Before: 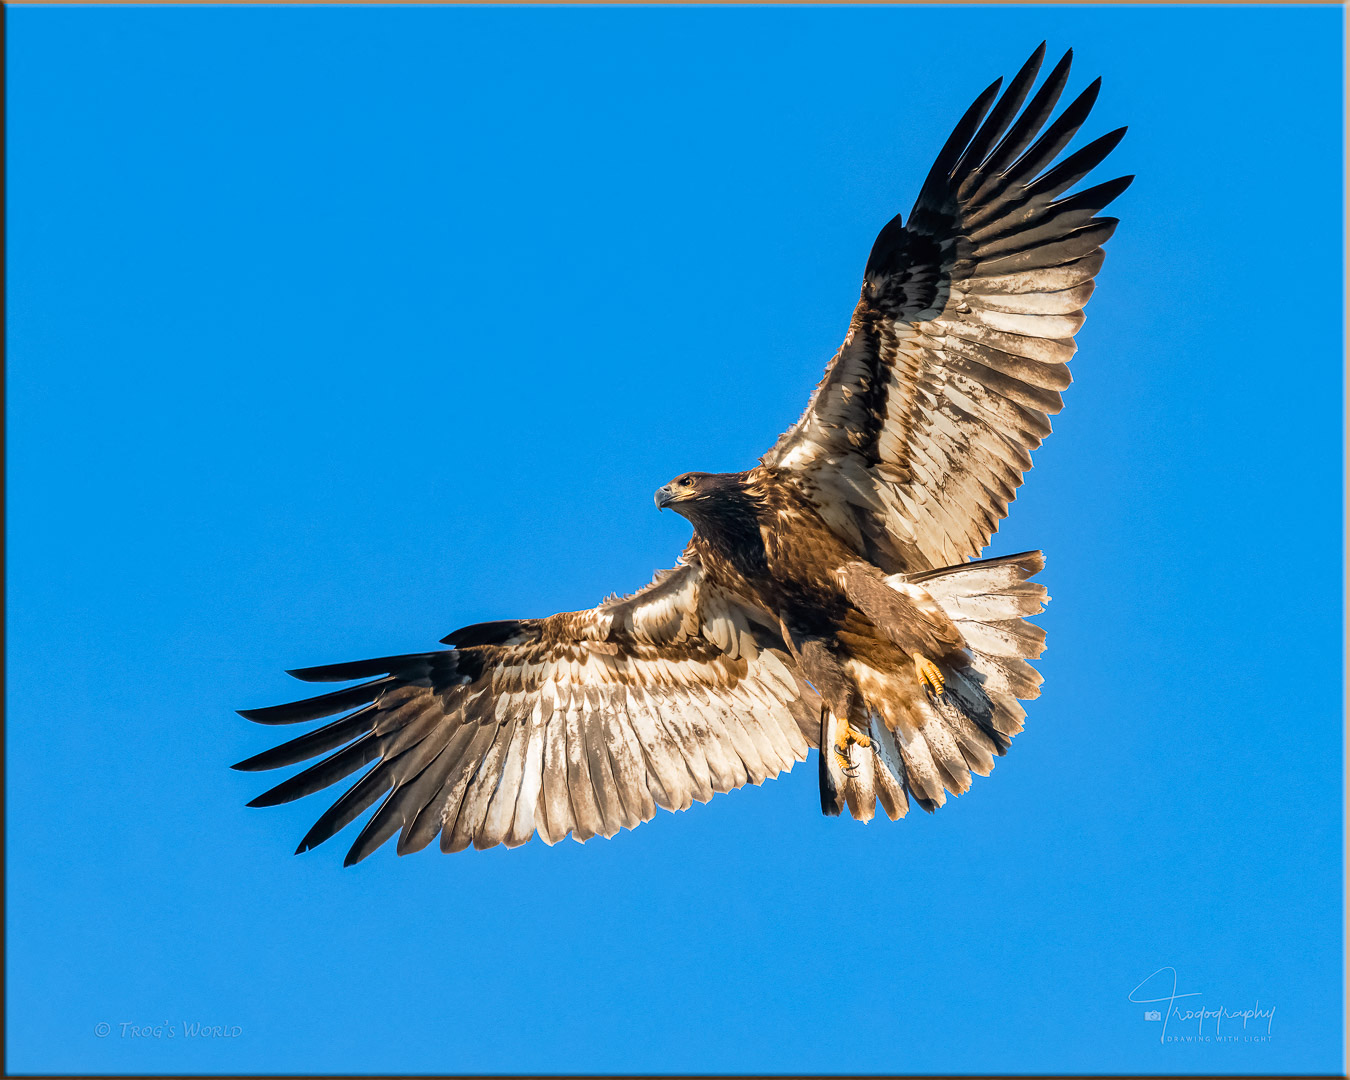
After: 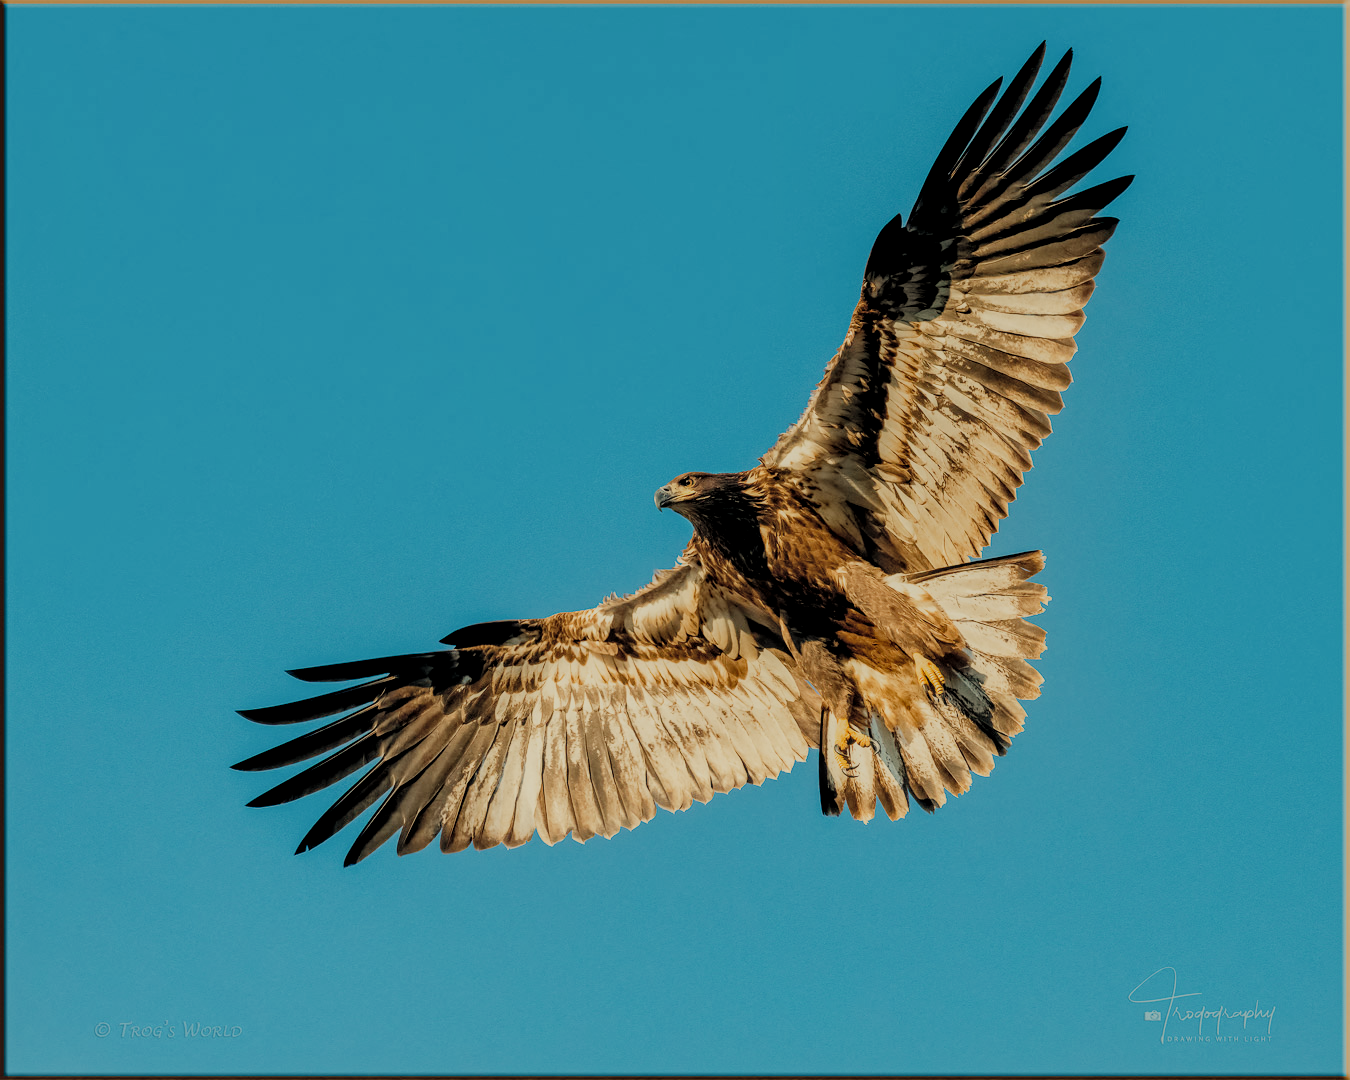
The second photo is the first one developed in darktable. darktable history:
white balance: red 1.08, blue 0.791
local contrast: on, module defaults
contrast brightness saturation: brightness 0.15
filmic rgb: middle gray luminance 30%, black relative exposure -9 EV, white relative exposure 7 EV, threshold 6 EV, target black luminance 0%, hardness 2.94, latitude 2.04%, contrast 0.963, highlights saturation mix 5%, shadows ↔ highlights balance 12.16%, add noise in highlights 0, preserve chrominance no, color science v3 (2019), use custom middle-gray values true, iterations of high-quality reconstruction 0, contrast in highlights soft, enable highlight reconstruction true
